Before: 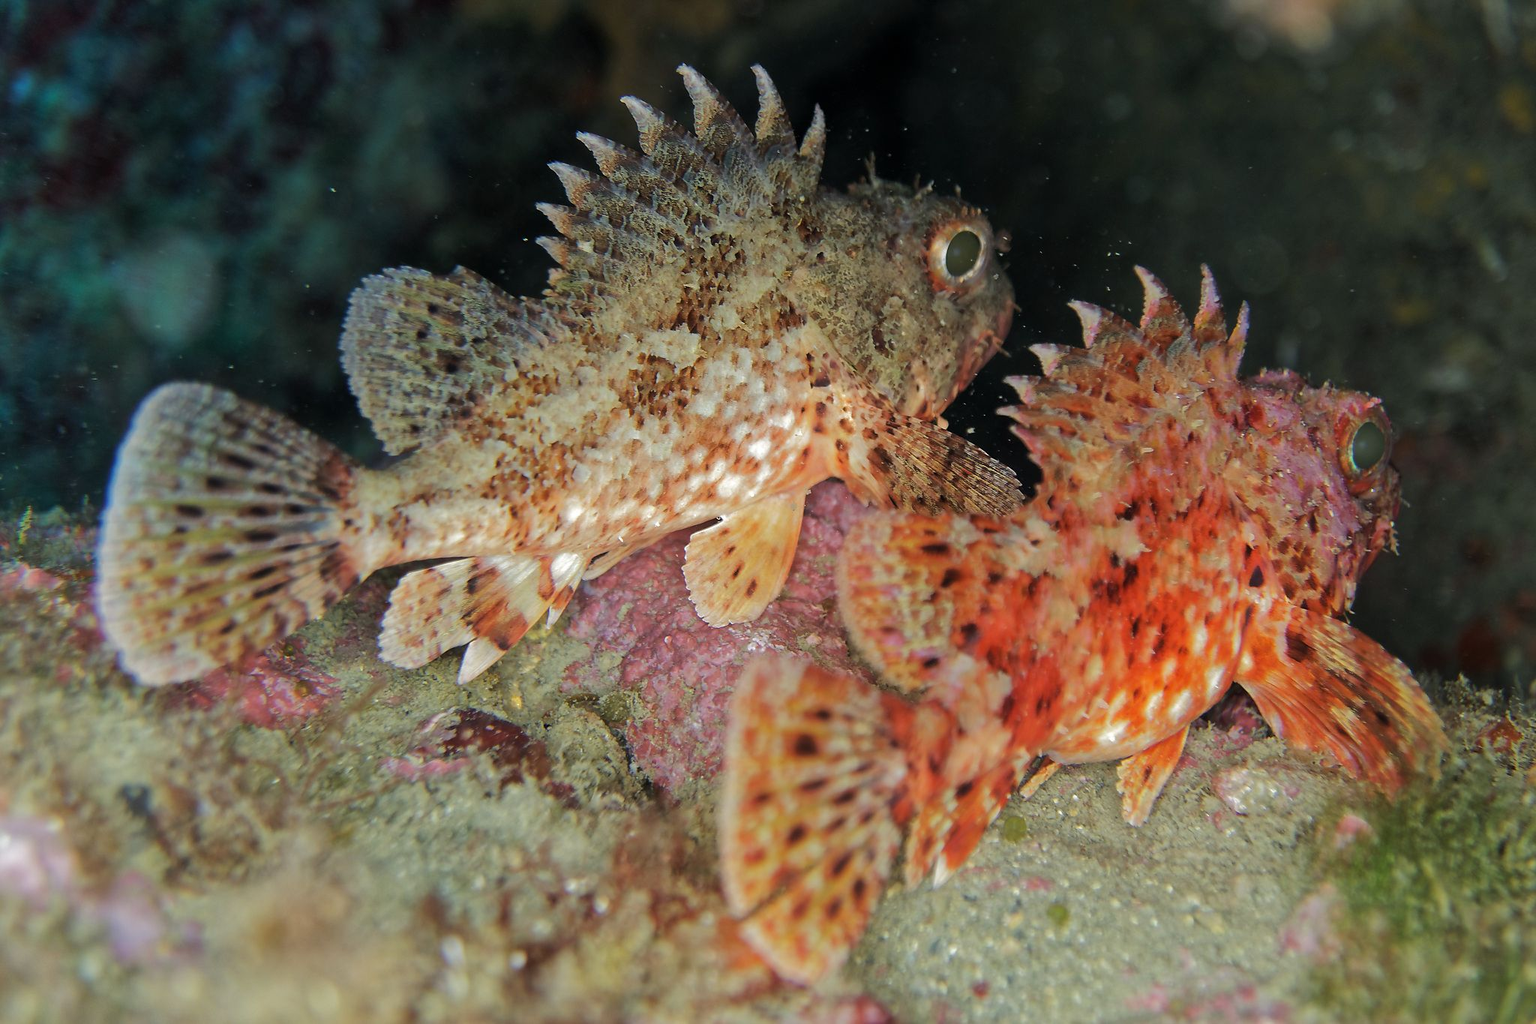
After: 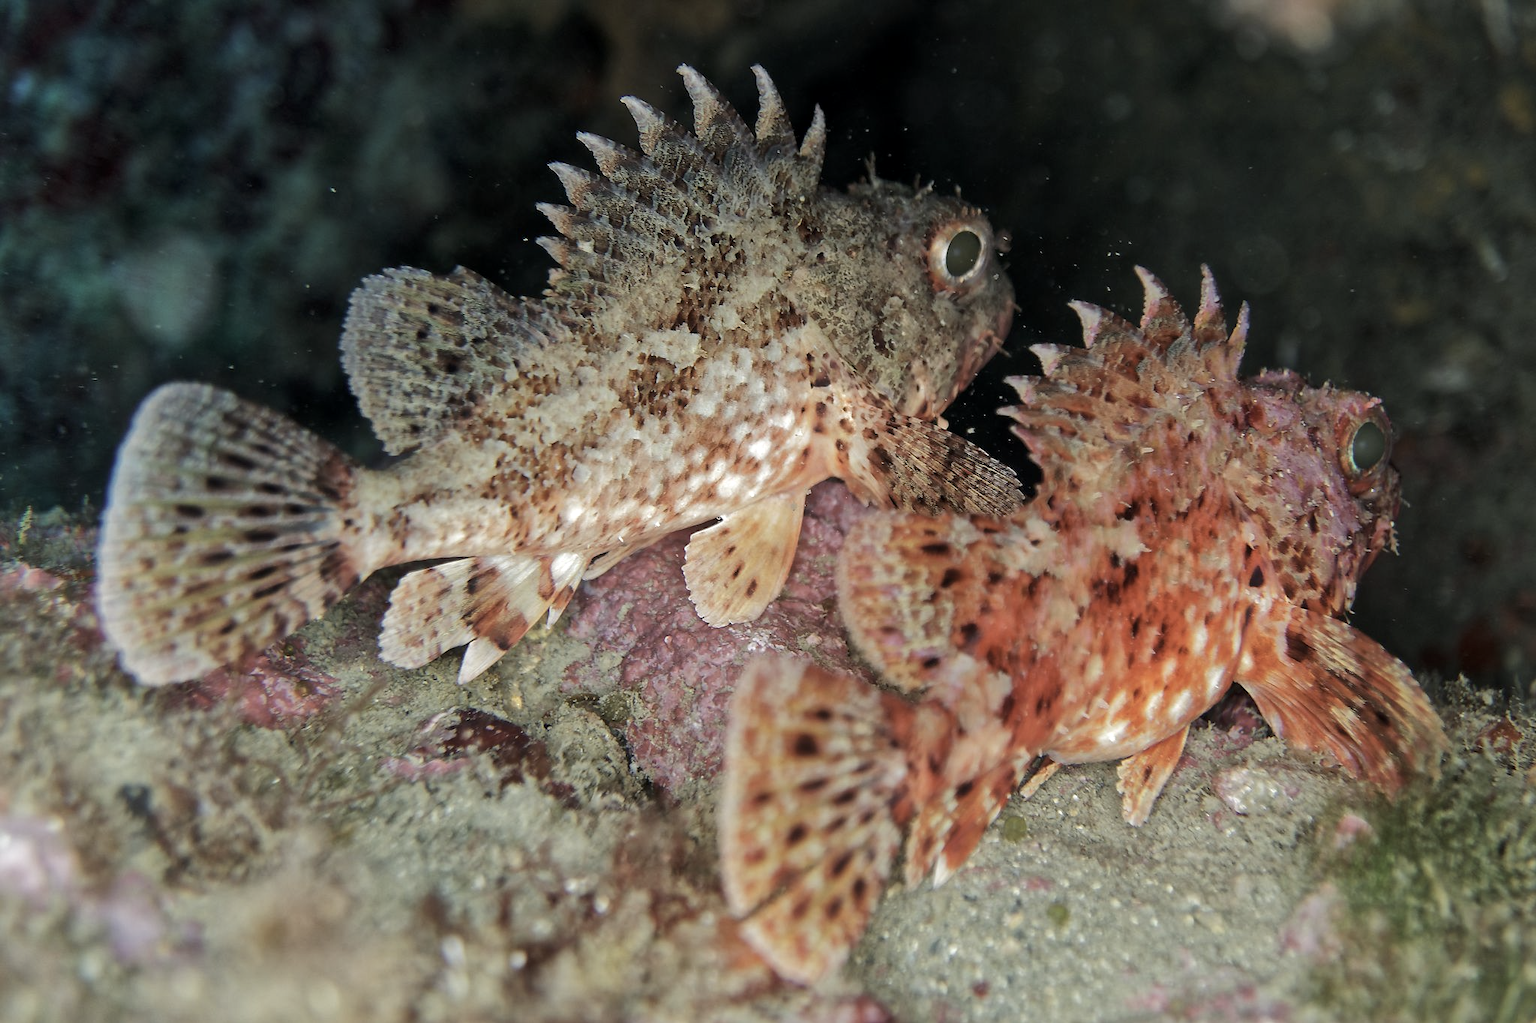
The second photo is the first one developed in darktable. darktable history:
local contrast: mode bilateral grid, contrast 20, coarseness 50, detail 120%, midtone range 0.2
contrast brightness saturation: contrast 0.1, saturation -0.36
